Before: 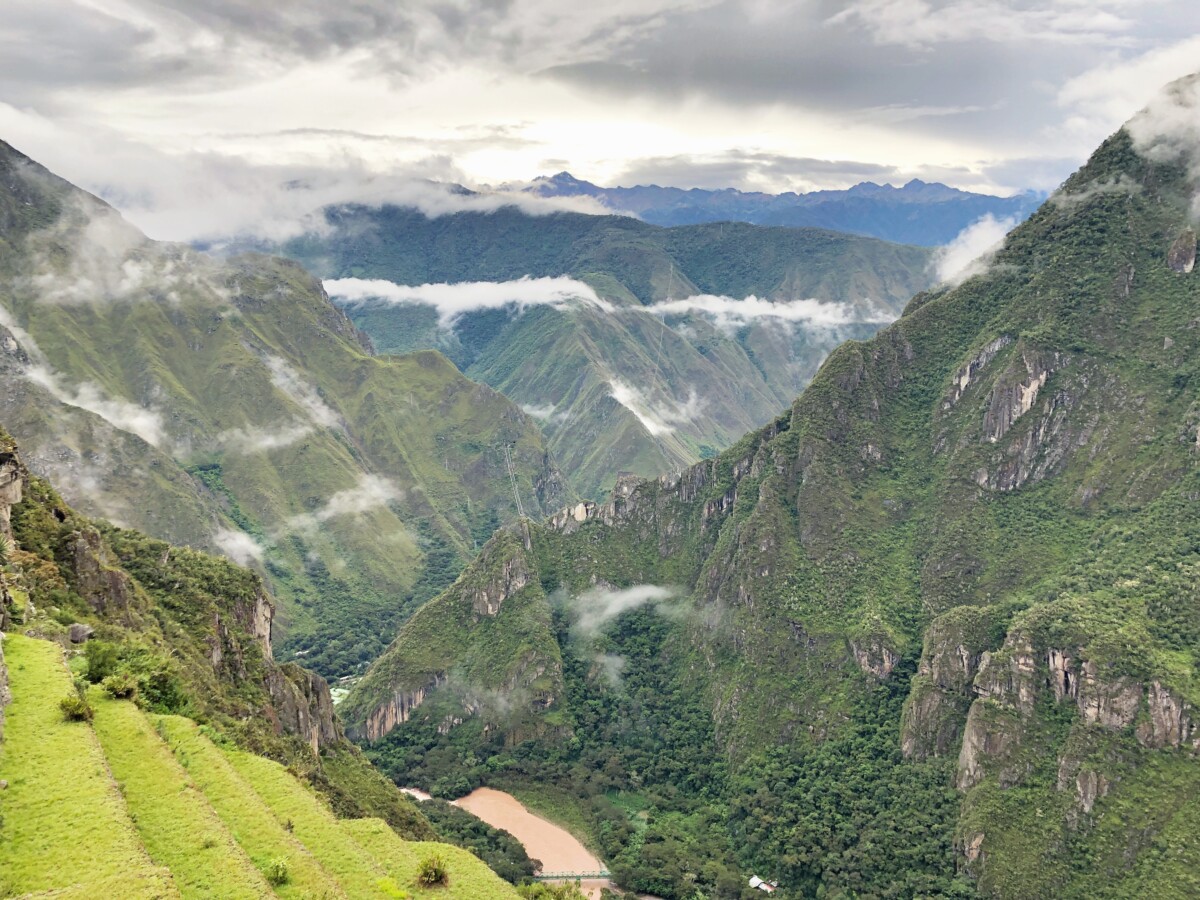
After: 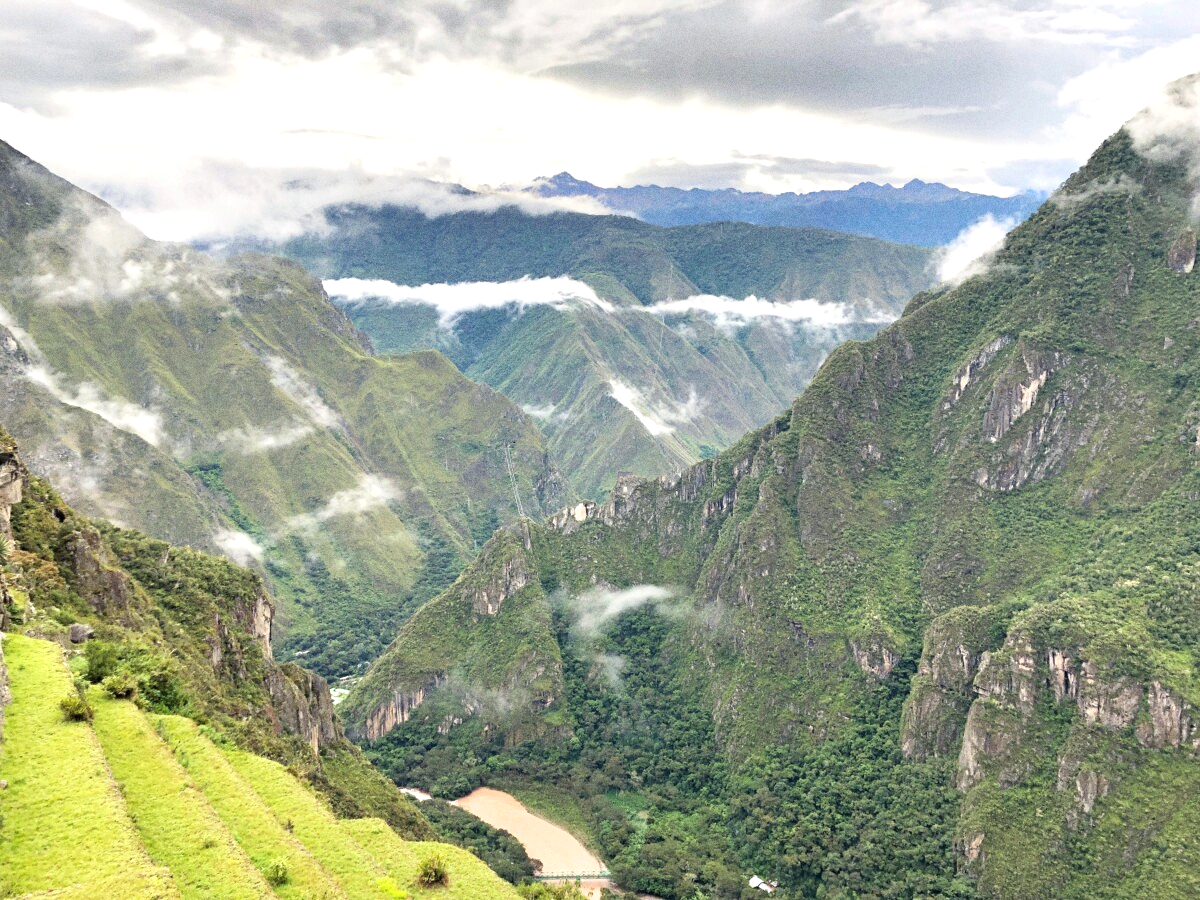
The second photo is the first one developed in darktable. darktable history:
exposure: black level correction 0.001, exposure 0.5 EV, compensate exposure bias true, compensate highlight preservation false
grain: coarseness 8.68 ISO, strength 31.94%
